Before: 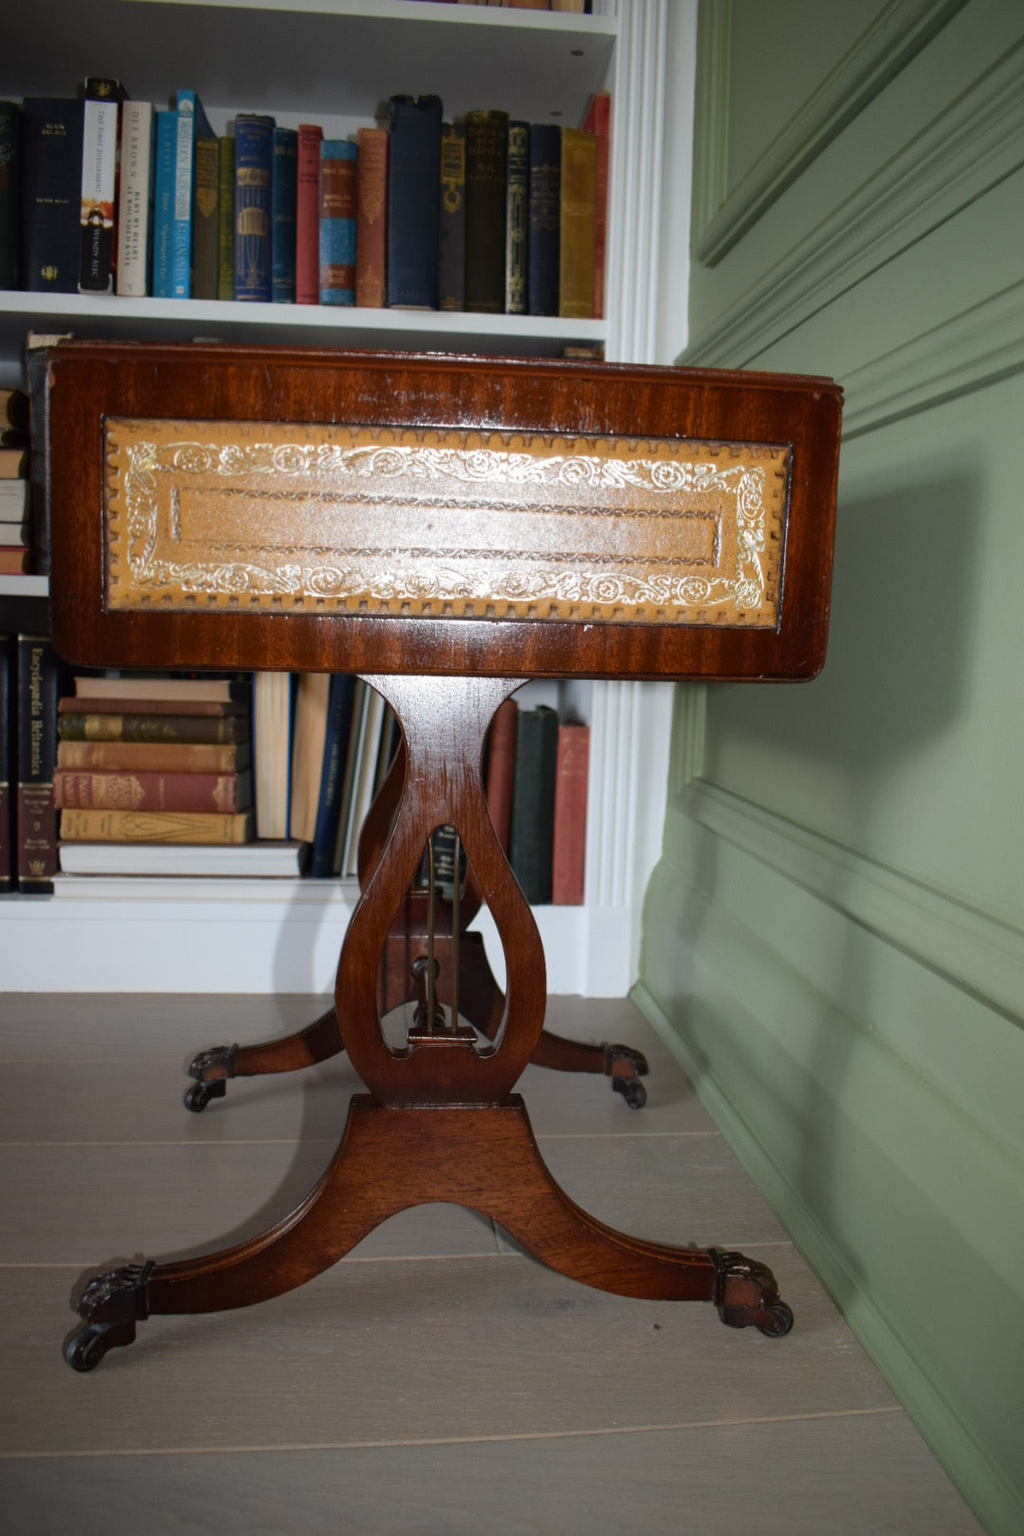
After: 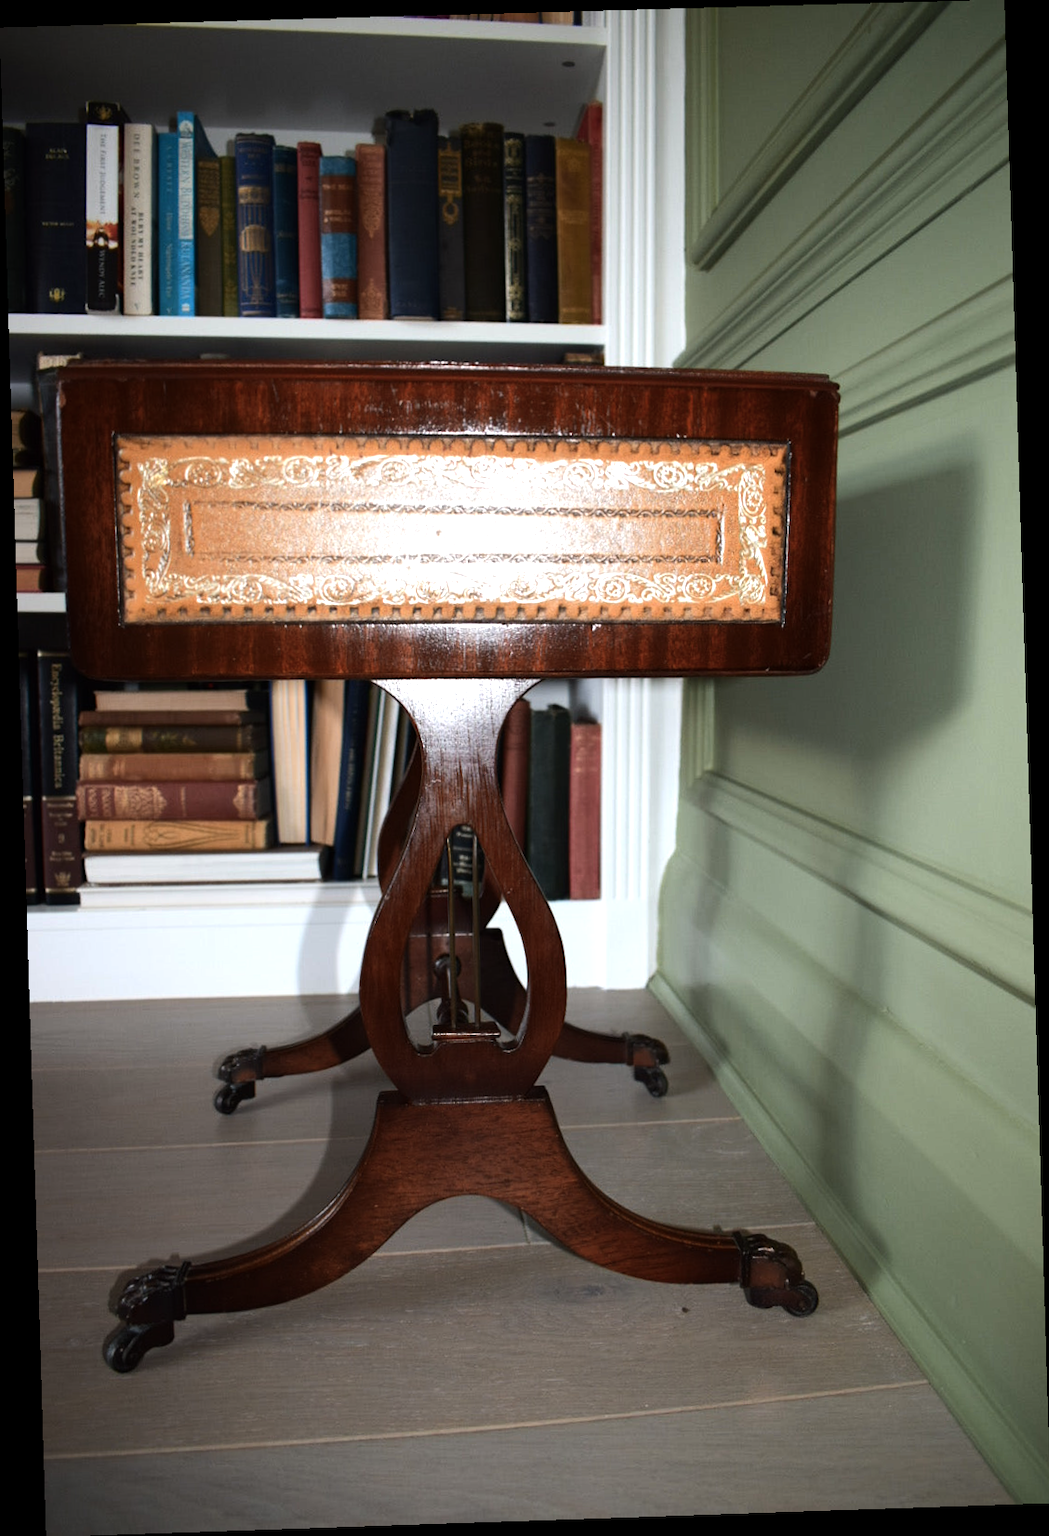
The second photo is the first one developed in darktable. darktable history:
exposure: exposure 0.02 EV, compensate highlight preservation false
rotate and perspective: rotation -1.77°, lens shift (horizontal) 0.004, automatic cropping off
tone equalizer: -8 EV -0.75 EV, -7 EV -0.7 EV, -6 EV -0.6 EV, -5 EV -0.4 EV, -3 EV 0.4 EV, -2 EV 0.6 EV, -1 EV 0.7 EV, +0 EV 0.75 EV, edges refinement/feathering 500, mask exposure compensation -1.57 EV, preserve details no
color zones: curves: ch1 [(0, 0.469) (0.072, 0.457) (0.243, 0.494) (0.429, 0.5) (0.571, 0.5) (0.714, 0.5) (0.857, 0.5) (1, 0.469)]; ch2 [(0, 0.499) (0.143, 0.467) (0.242, 0.436) (0.429, 0.493) (0.571, 0.5) (0.714, 0.5) (0.857, 0.5) (1, 0.499)]
